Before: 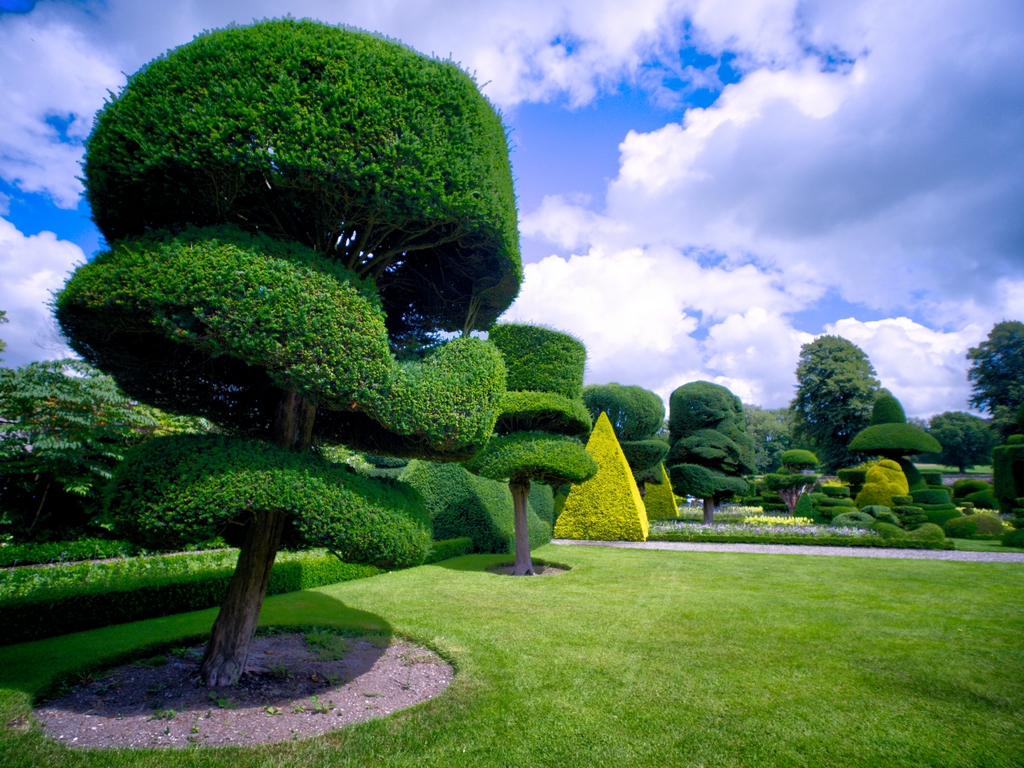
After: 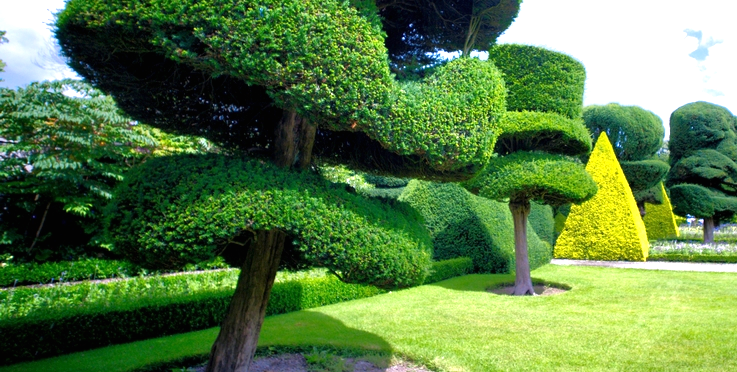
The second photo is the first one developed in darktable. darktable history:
exposure: black level correction 0, exposure 0.95 EV, compensate exposure bias true, compensate highlight preservation false
crop: top 36.498%, right 27.964%, bottom 14.995%
